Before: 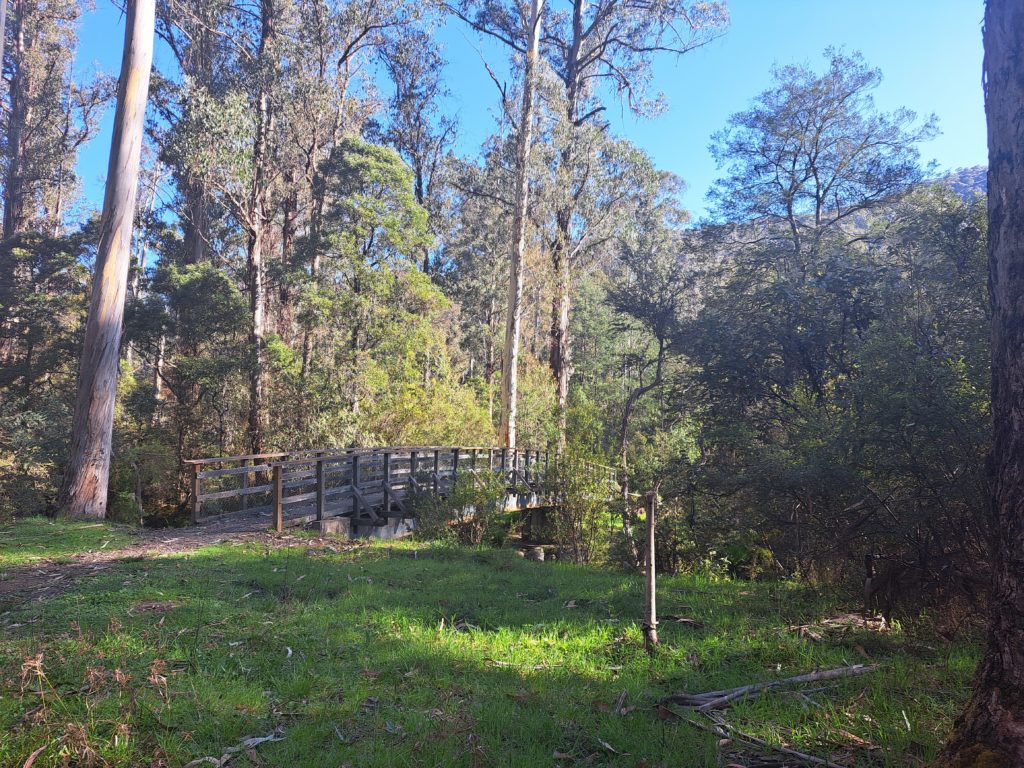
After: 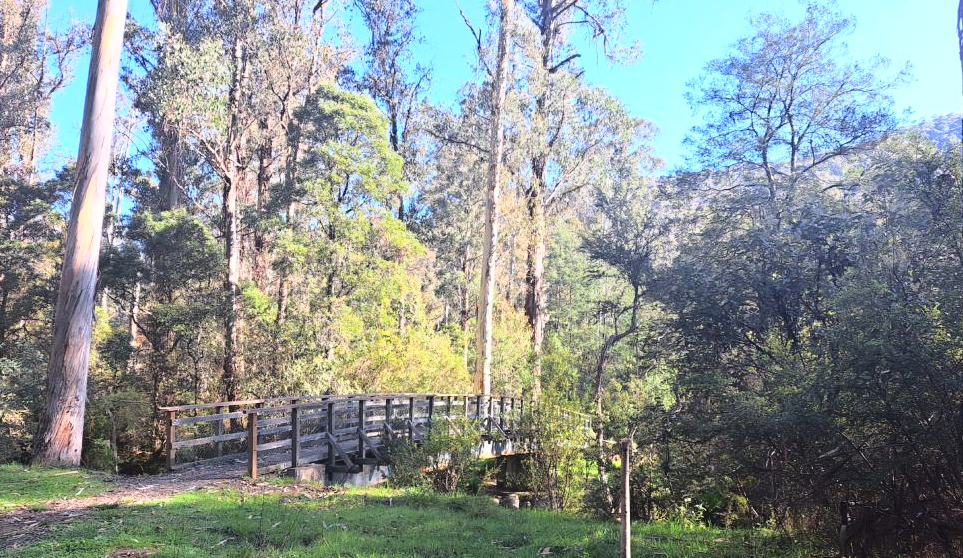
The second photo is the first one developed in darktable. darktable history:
crop: left 2.508%, top 7.006%, right 3.373%, bottom 20.236%
base curve: curves: ch0 [(0, 0) (0.028, 0.03) (0.121, 0.232) (0.46, 0.748) (0.859, 0.968) (1, 1)]
